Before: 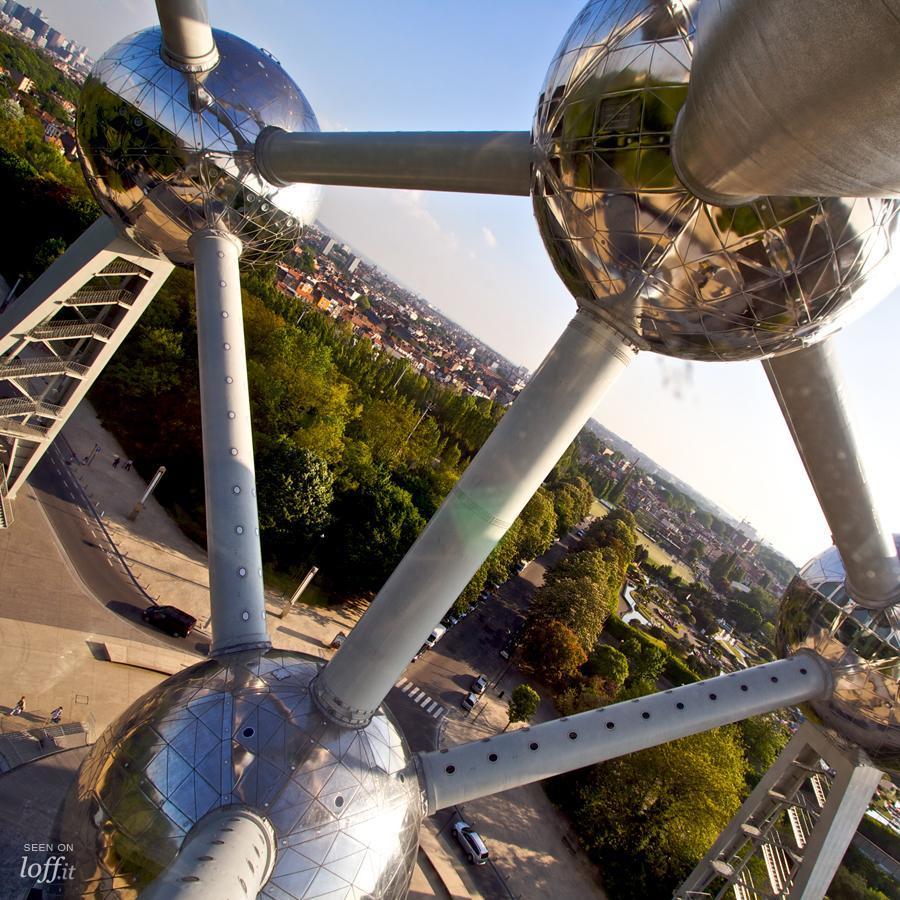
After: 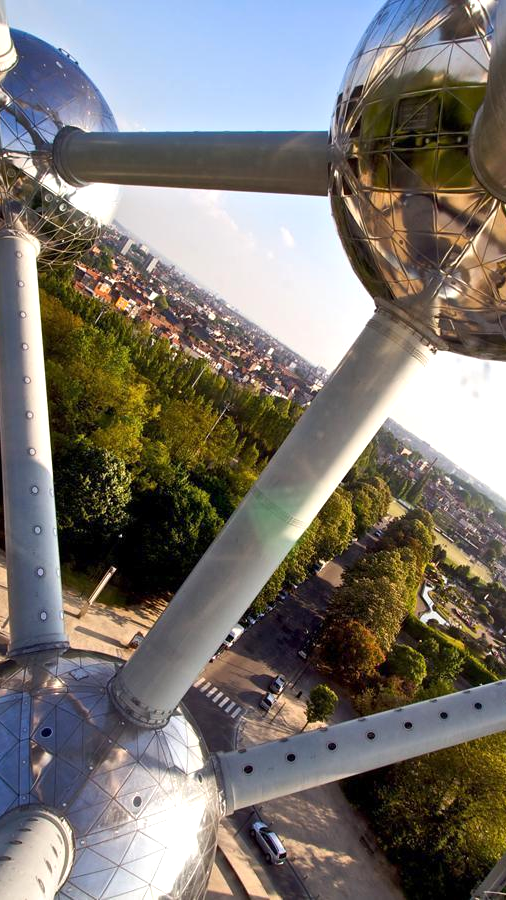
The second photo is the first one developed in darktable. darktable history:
exposure: exposure 0.258 EV, compensate highlight preservation false
crop and rotate: left 22.516%, right 21.234%
